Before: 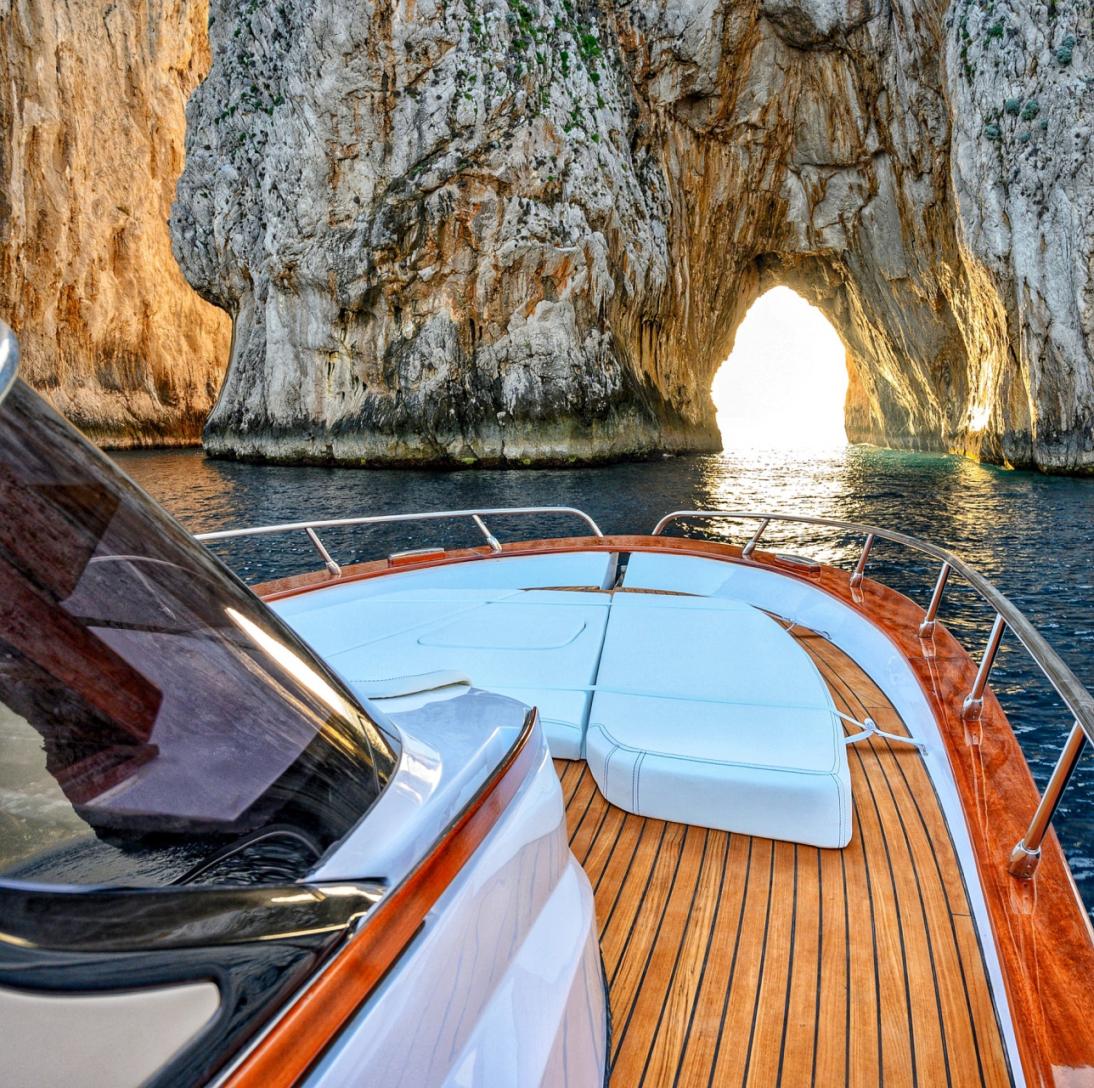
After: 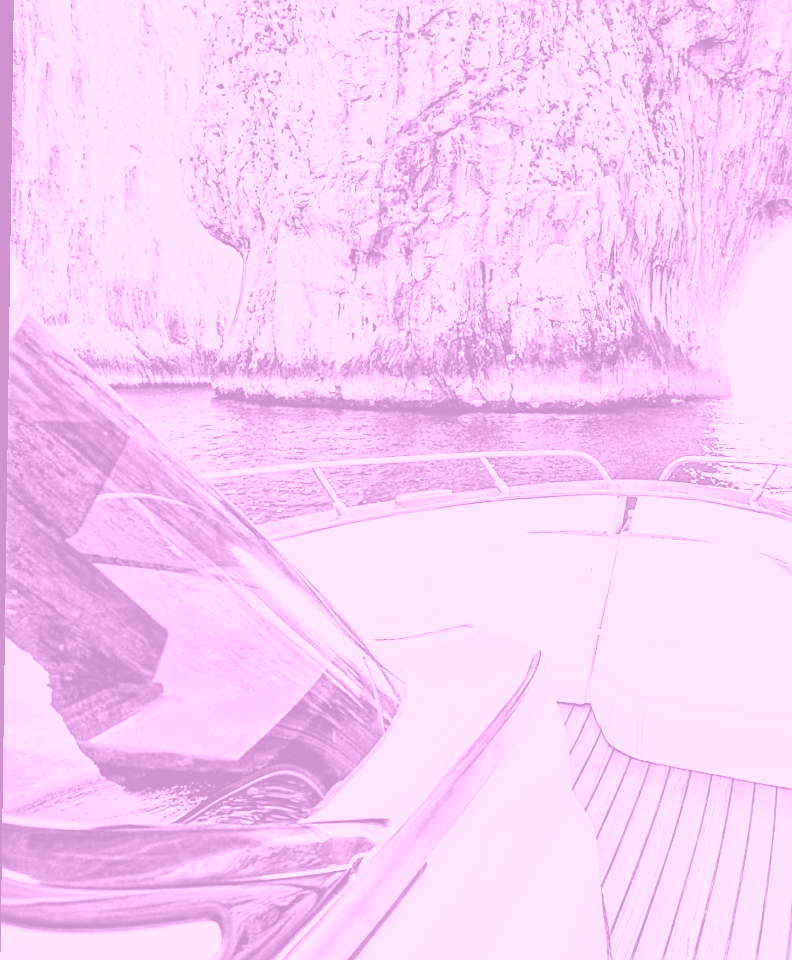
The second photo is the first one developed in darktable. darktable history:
crop: top 5.803%, right 27.864%, bottom 5.804%
base curve: curves: ch0 [(0, 0) (0.018, 0.026) (0.143, 0.37) (0.33, 0.731) (0.458, 0.853) (0.735, 0.965) (0.905, 0.986) (1, 1)]
color correction: highlights a* -3.28, highlights b* -6.24, shadows a* 3.1, shadows b* 5.19
exposure: black level correction 0.001, exposure 0.5 EV, compensate exposure bias true, compensate highlight preservation false
colorize: hue 331.2°, saturation 75%, source mix 30.28%, lightness 70.52%, version 1
rotate and perspective: rotation 0.8°, automatic cropping off
sharpen: on, module defaults
white balance: red 0.983, blue 1.036
